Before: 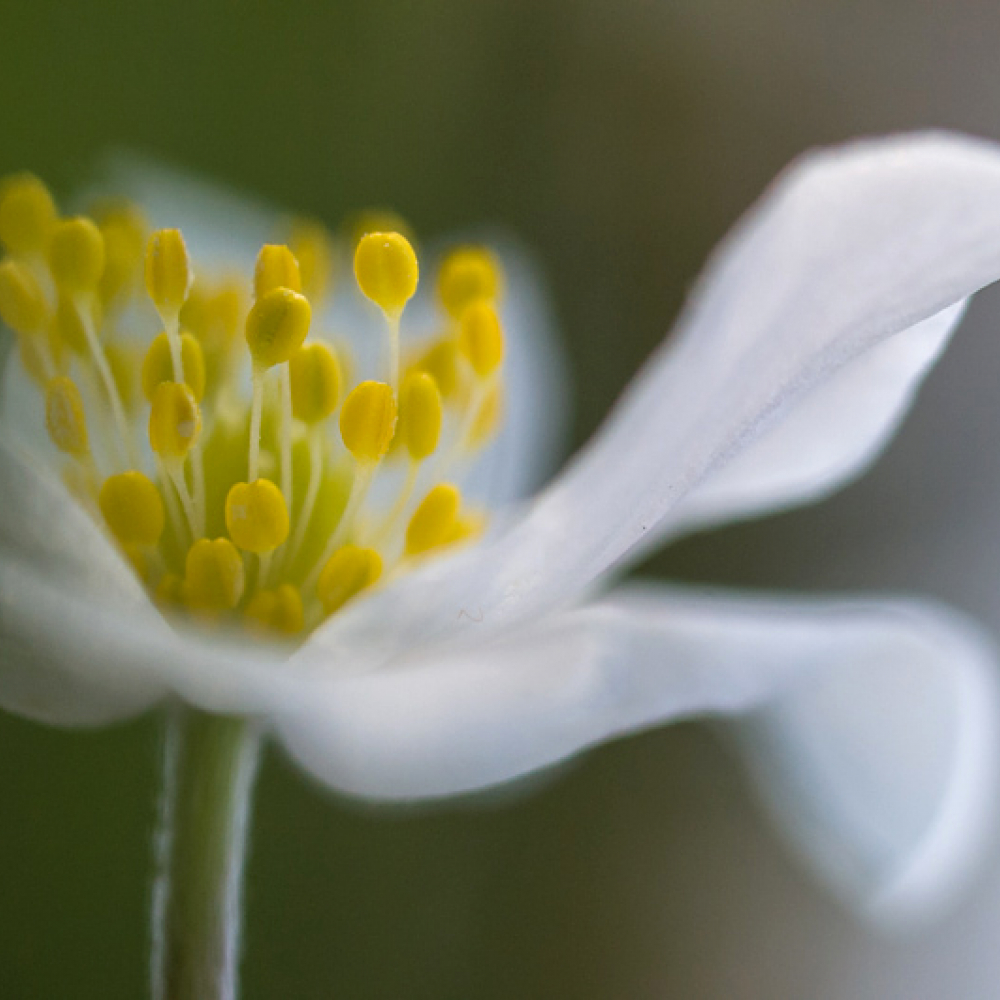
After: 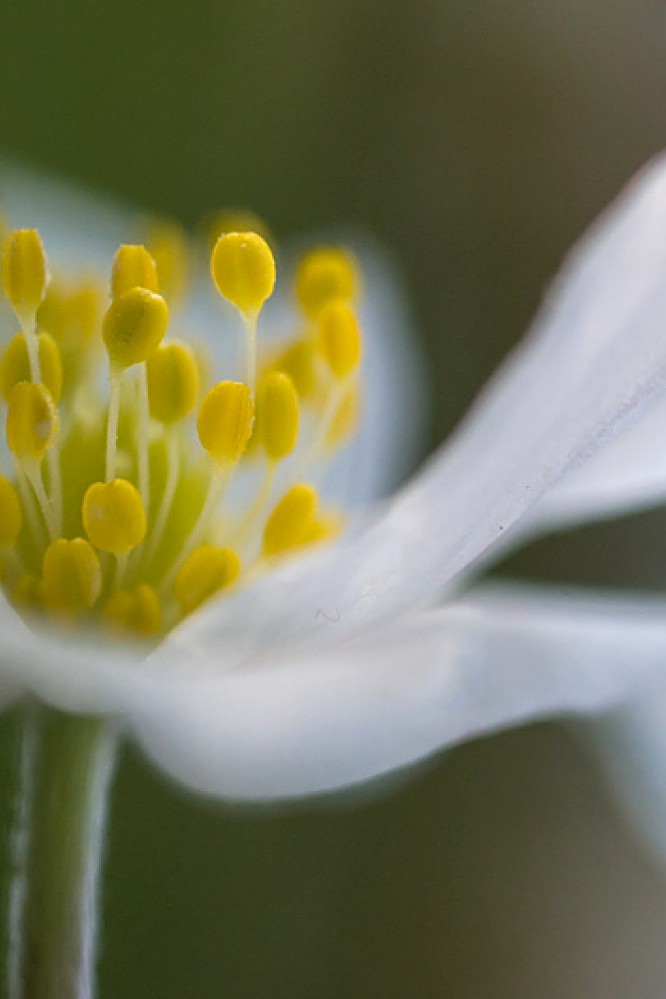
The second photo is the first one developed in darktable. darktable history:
crop and rotate: left 14.376%, right 18.937%
sharpen: on, module defaults
